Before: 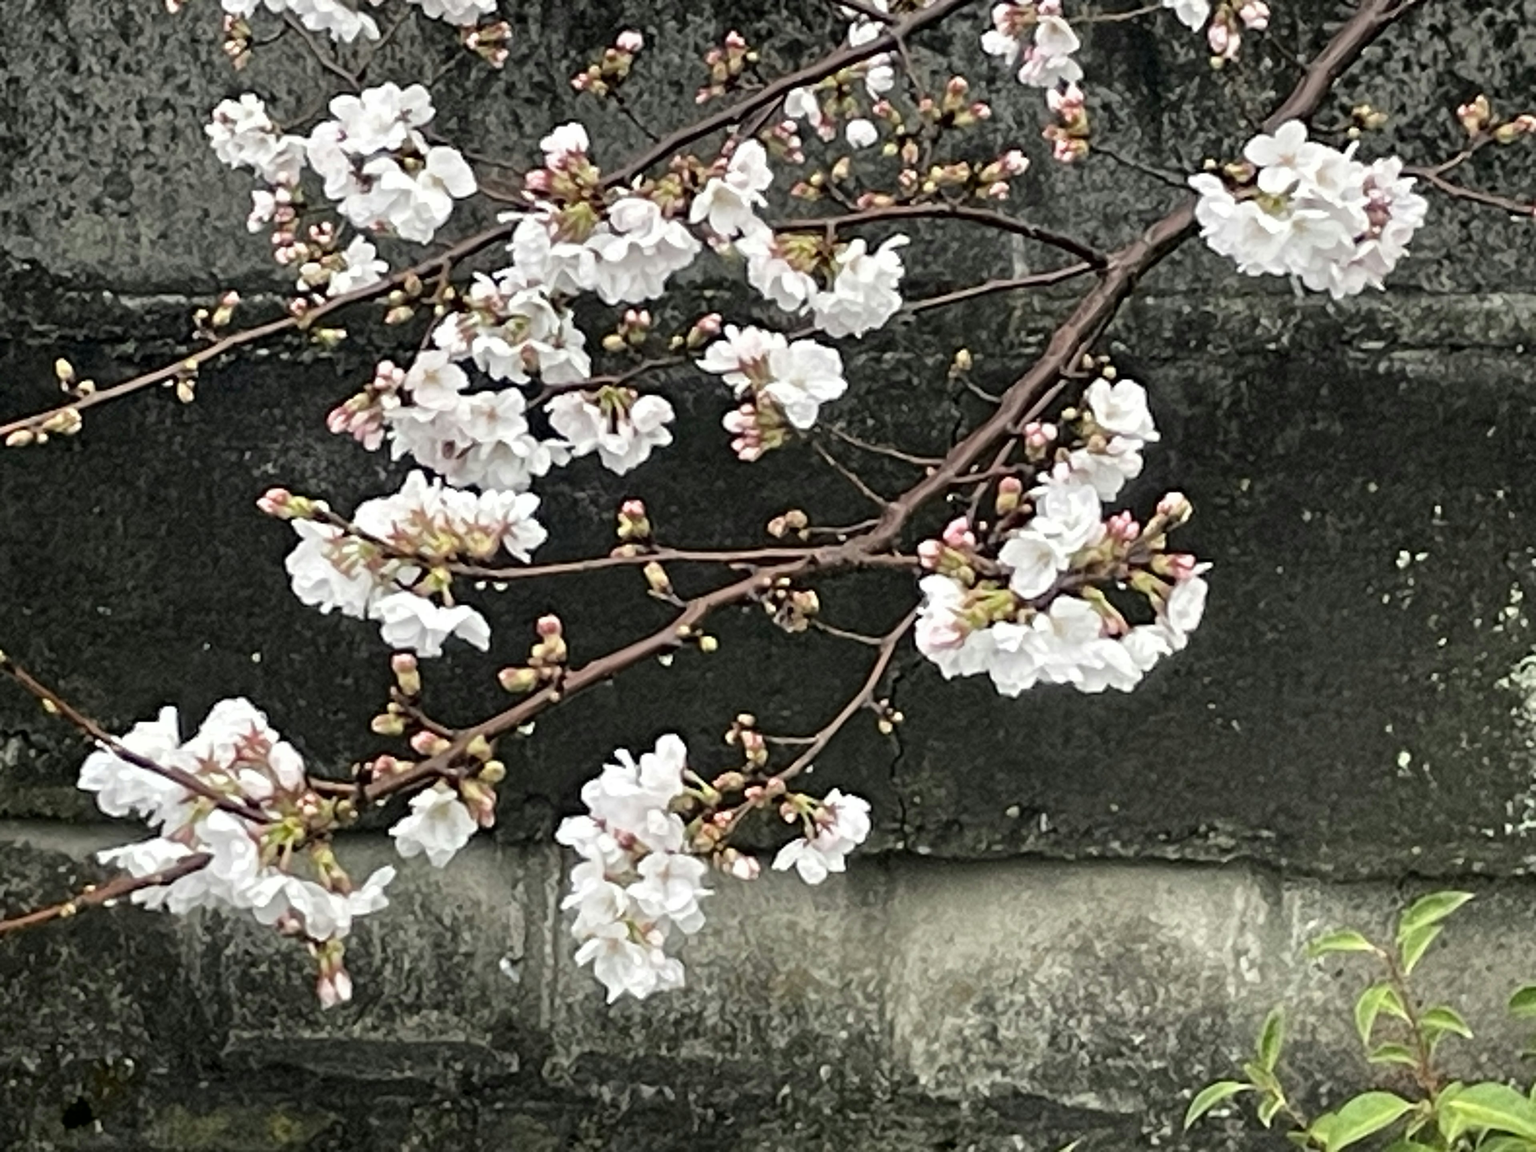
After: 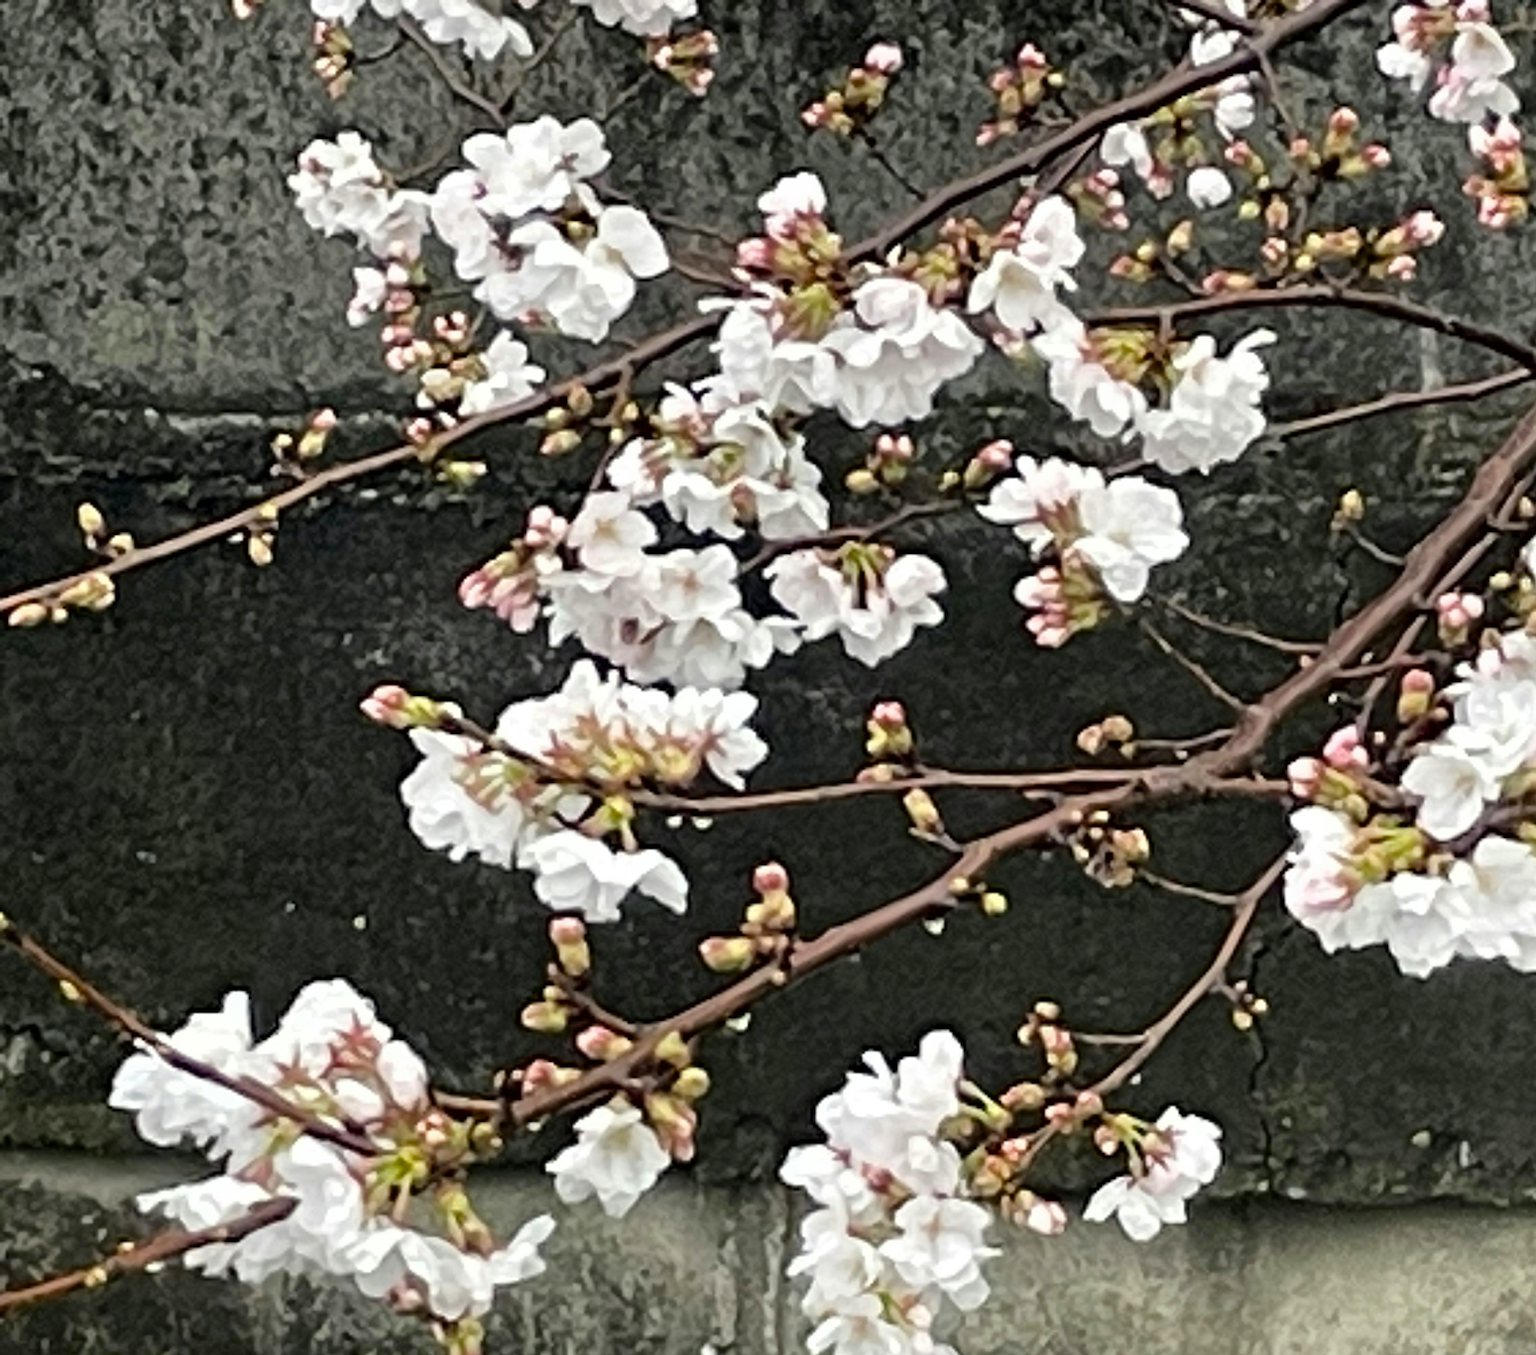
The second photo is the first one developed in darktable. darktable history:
color balance rgb: perceptual saturation grading › global saturation 25.279%
crop: right 28.703%, bottom 16.11%
exposure: compensate highlight preservation false
